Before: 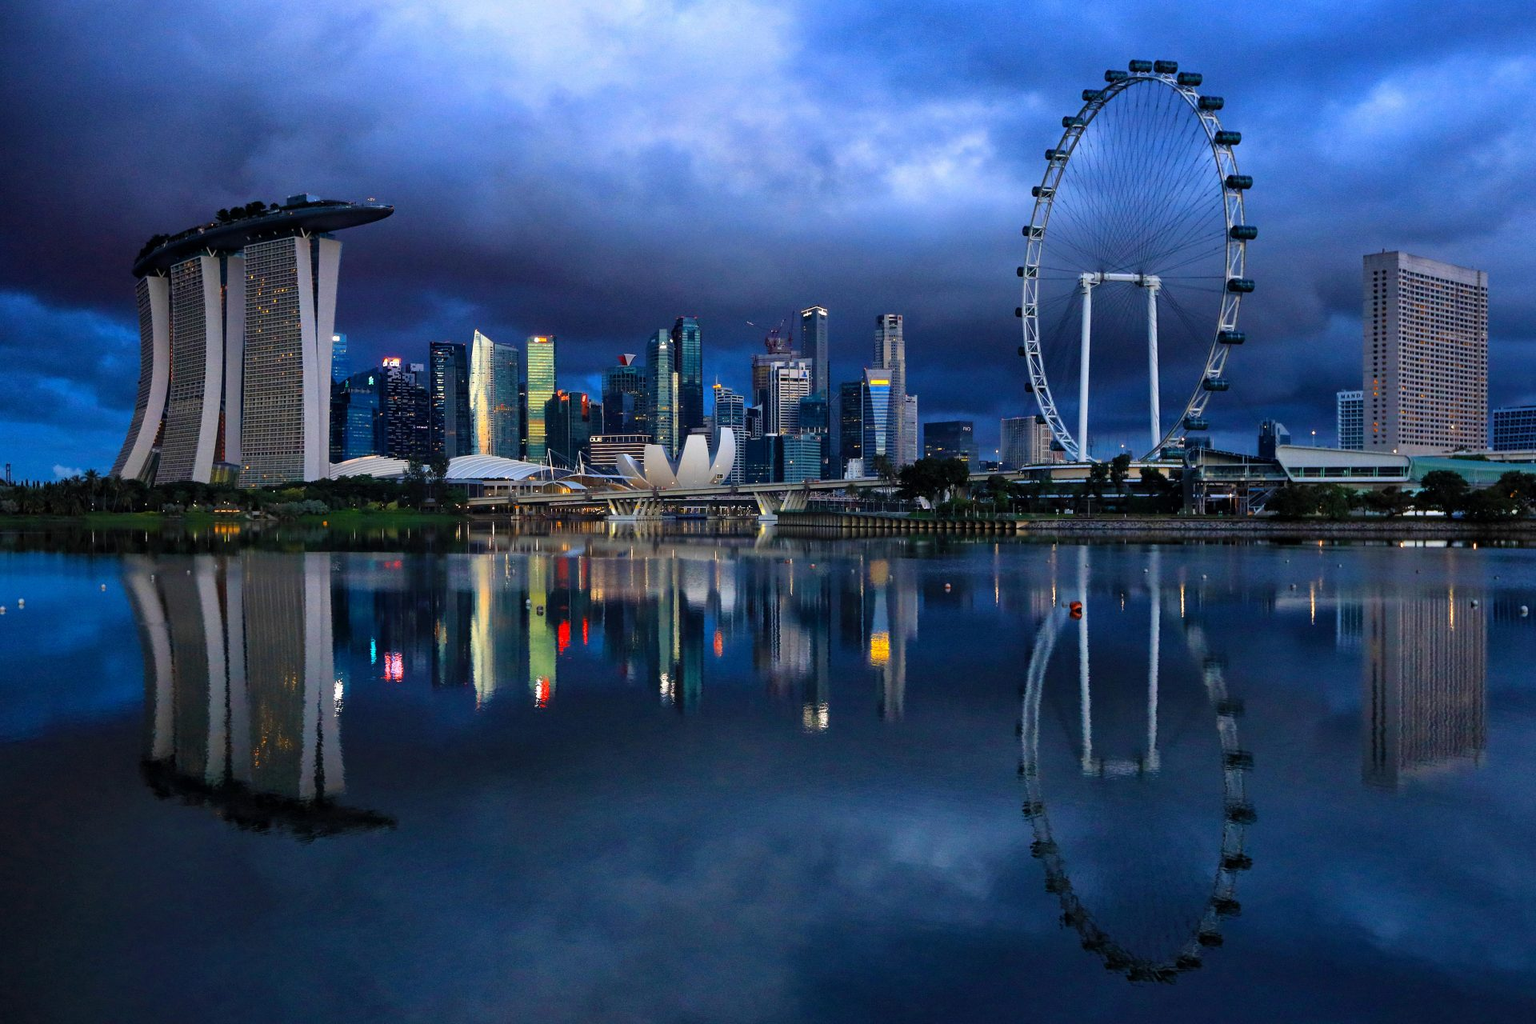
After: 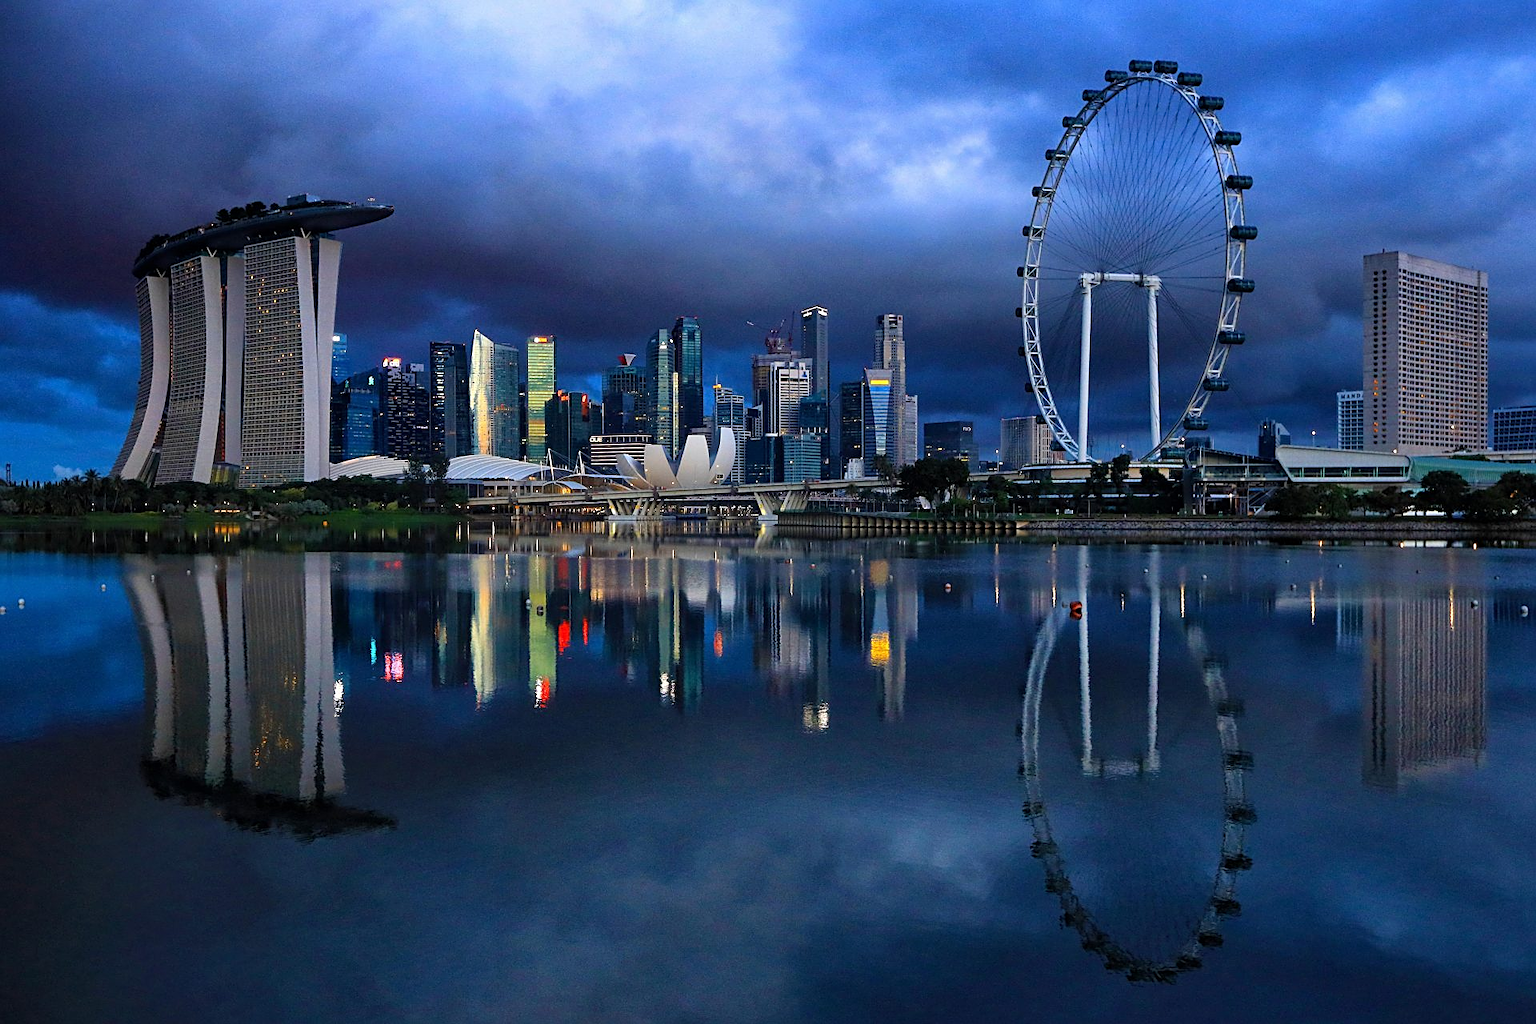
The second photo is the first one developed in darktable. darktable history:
sharpen: radius 1.948
